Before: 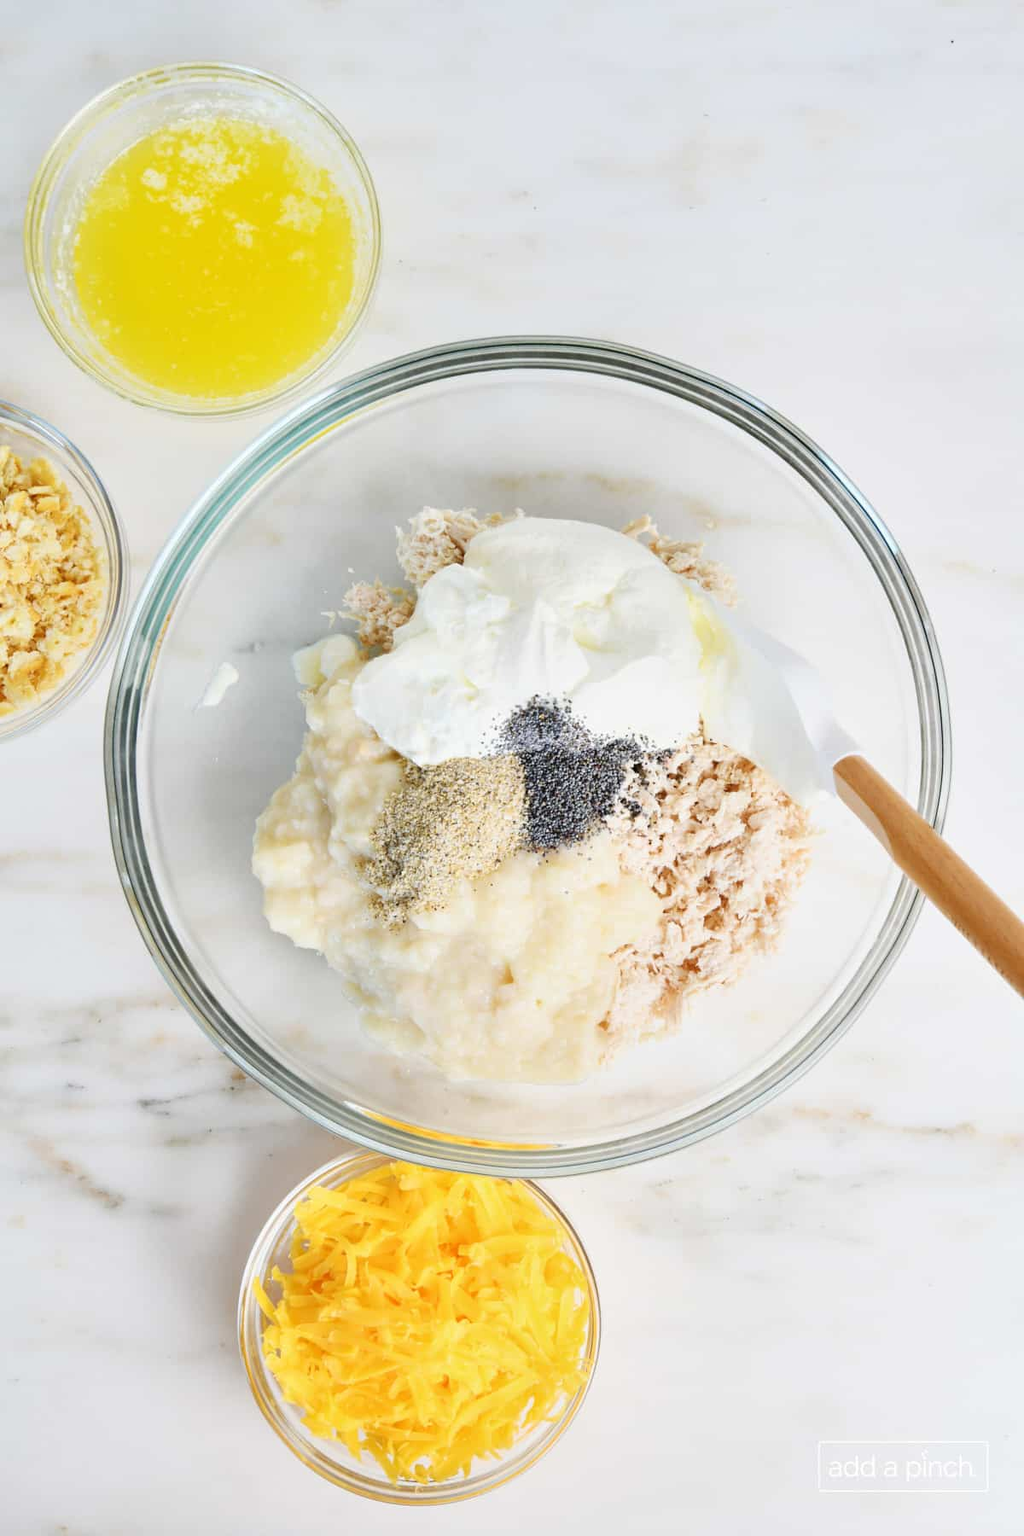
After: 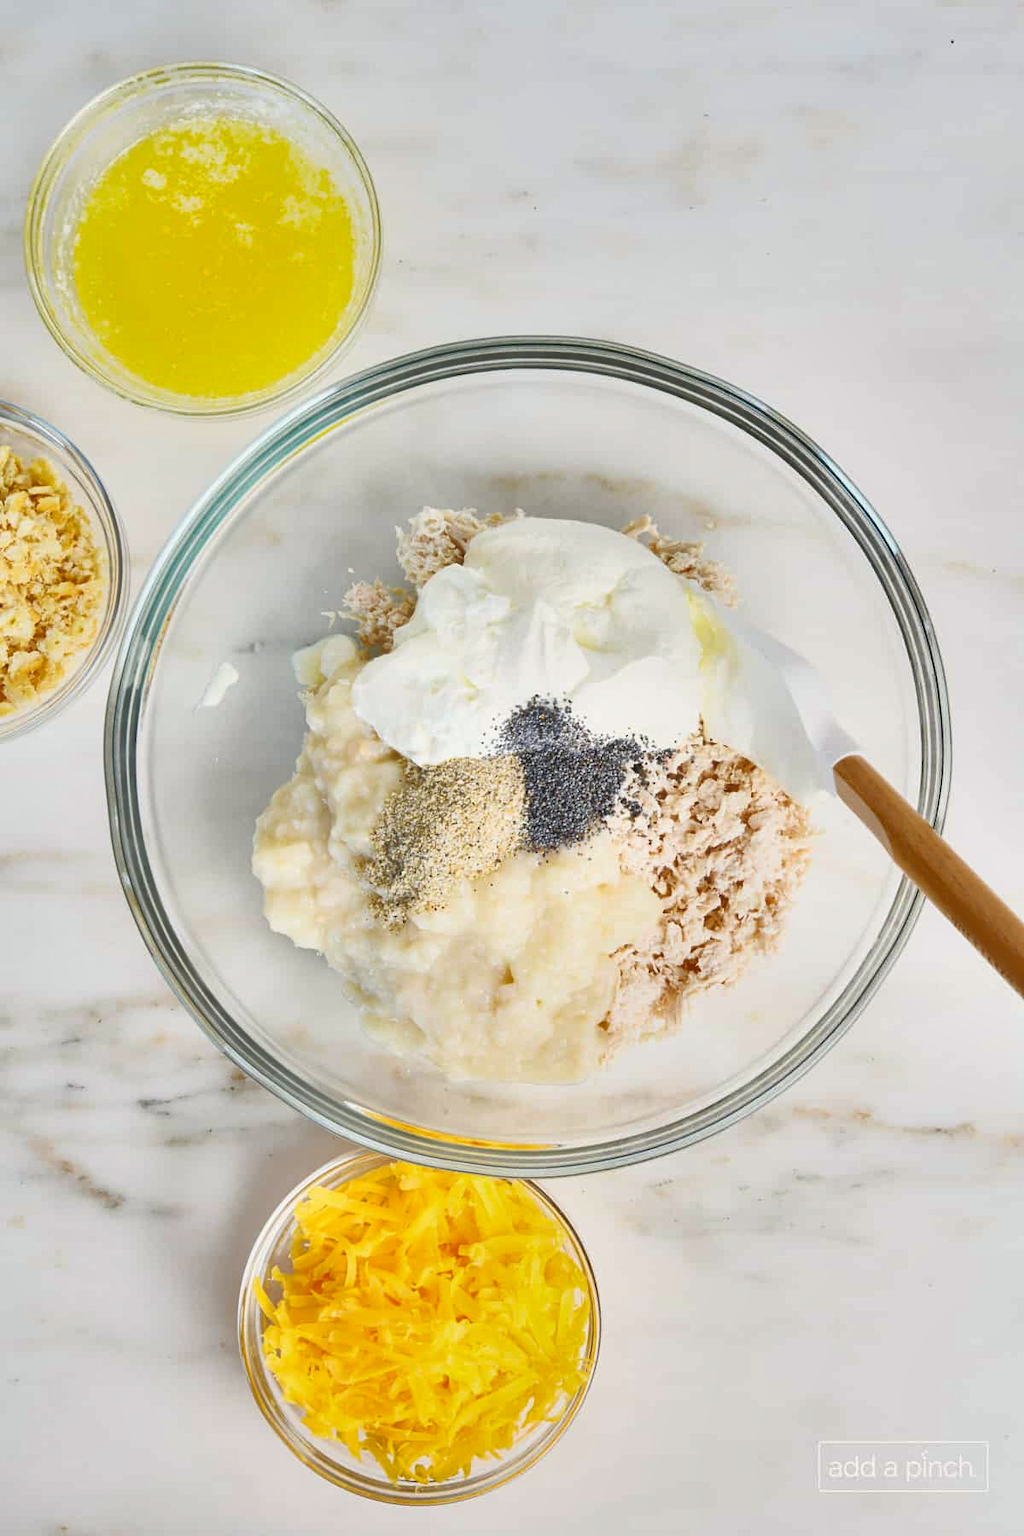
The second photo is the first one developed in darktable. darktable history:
shadows and highlights: shadows 80.73, white point adjustment -9.07, highlights -61.46, soften with gaussian
global tonemap: drago (0.7, 100)
contrast equalizer: y [[0.5, 0.488, 0.462, 0.461, 0.491, 0.5], [0.5 ×6], [0.5 ×6], [0 ×6], [0 ×6]]
white balance: red 1.009, blue 0.985
